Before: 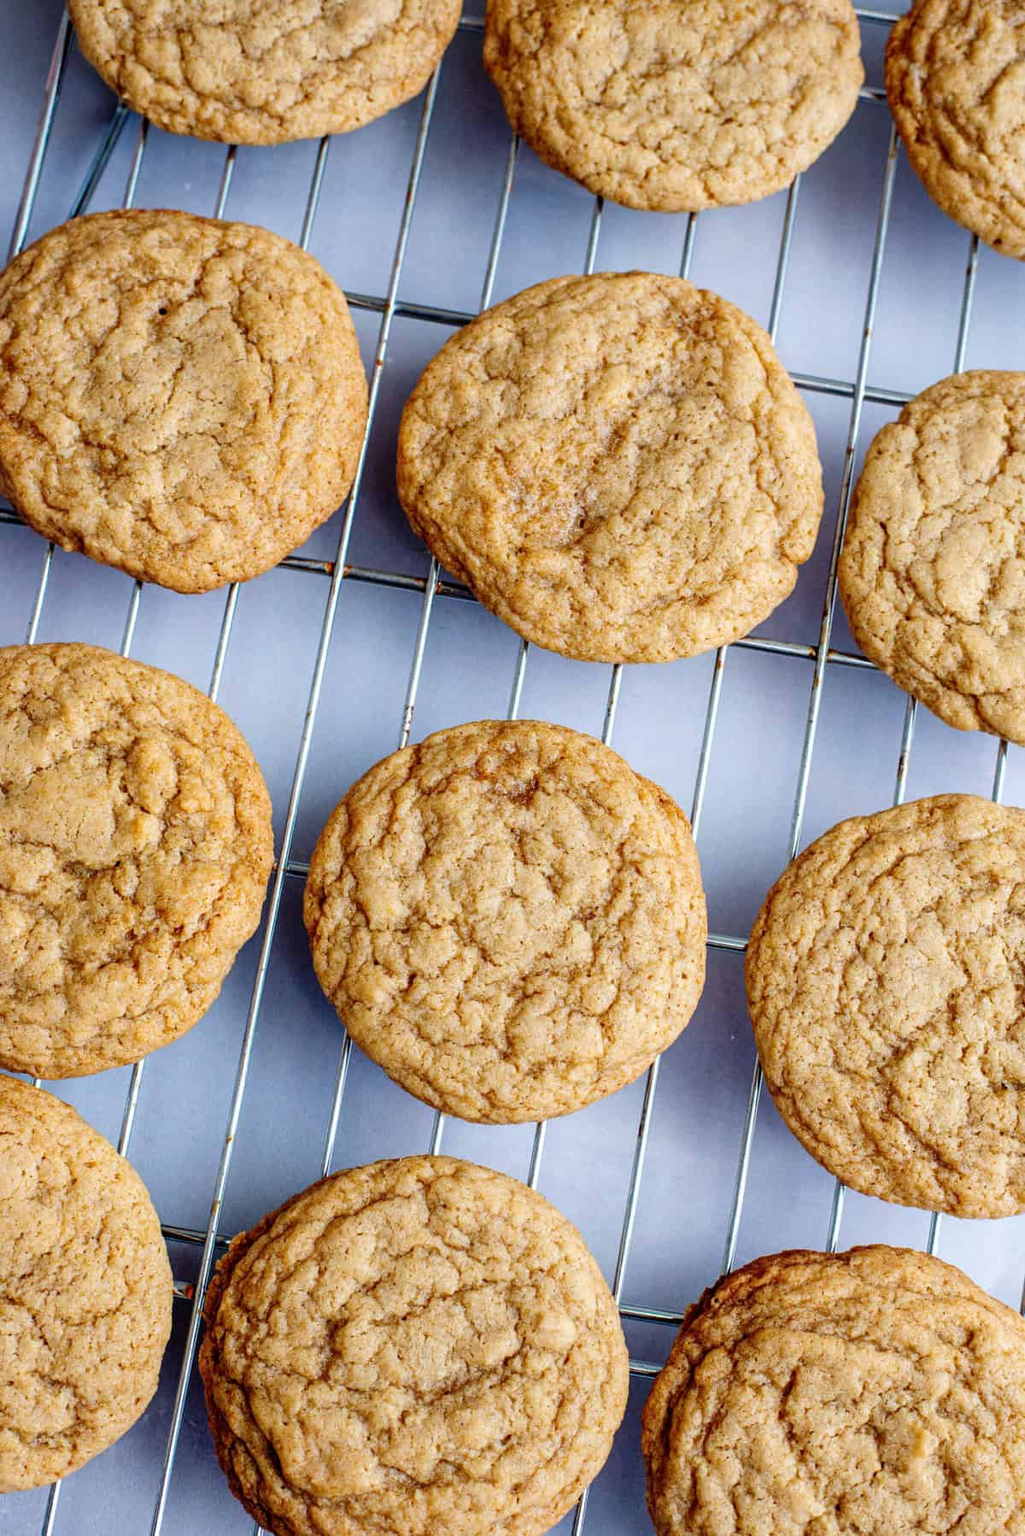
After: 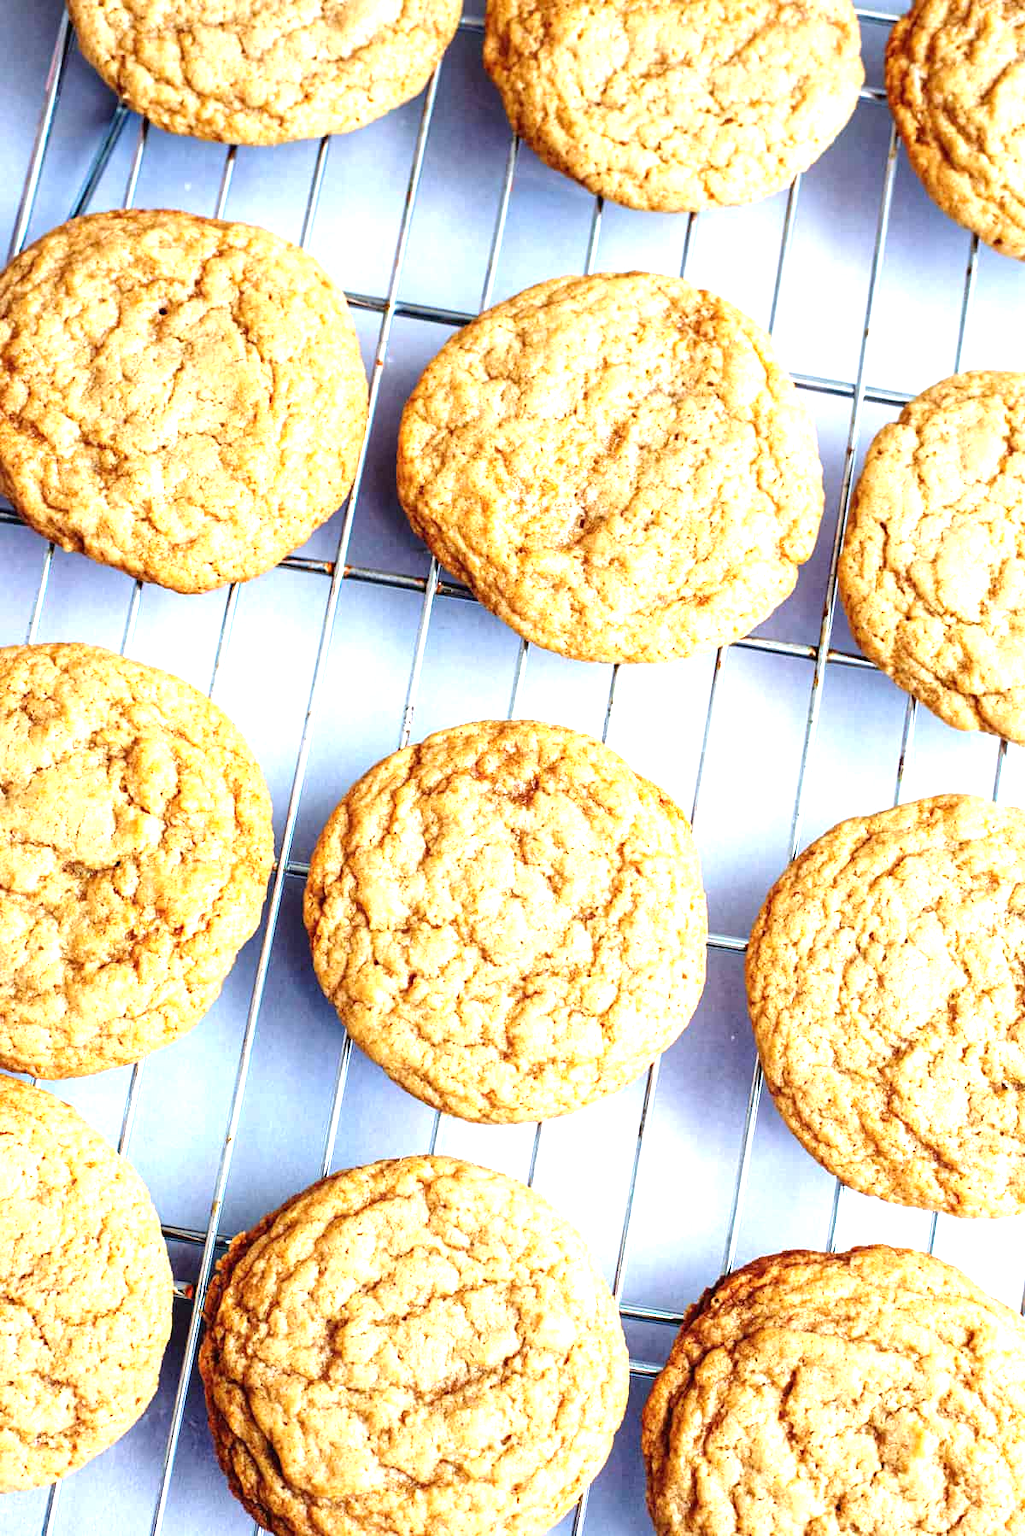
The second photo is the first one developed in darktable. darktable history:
exposure: black level correction 0, exposure 1.369 EV, compensate exposure bias true, compensate highlight preservation false
